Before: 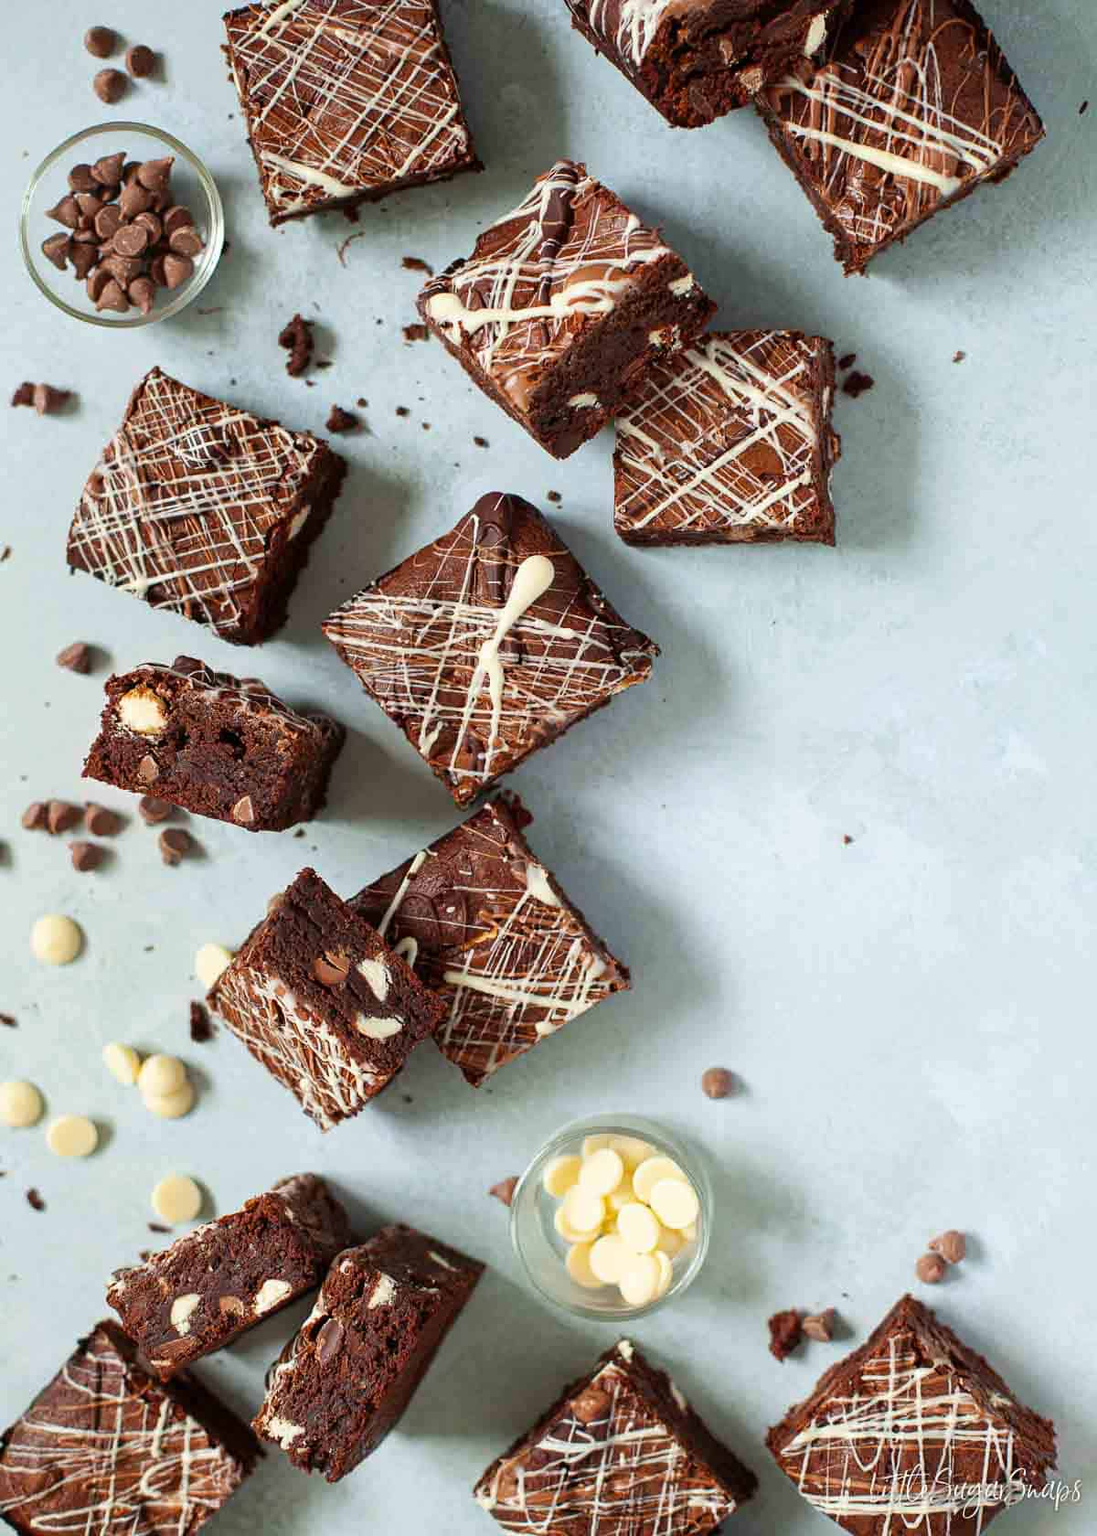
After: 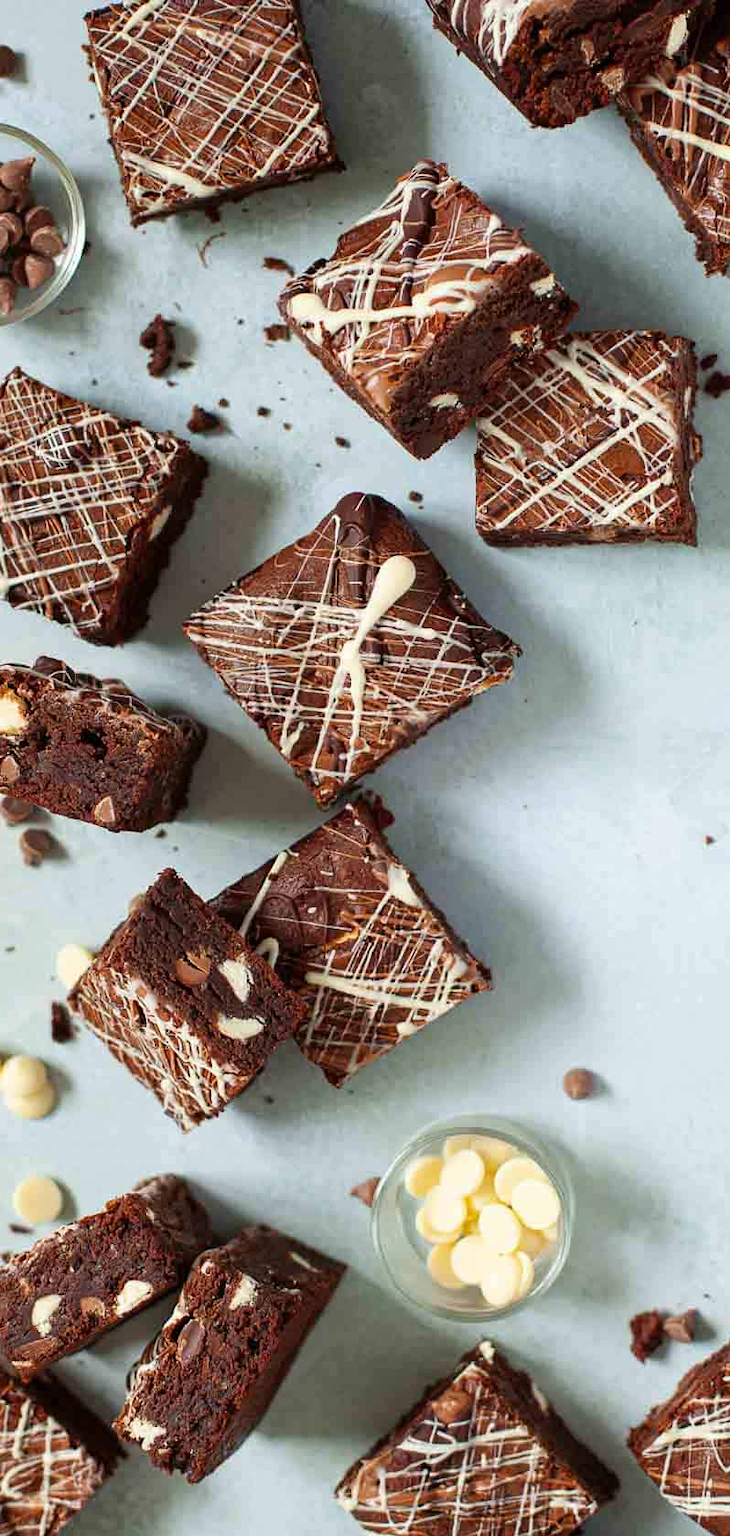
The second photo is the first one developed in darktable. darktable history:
crop and rotate: left 12.743%, right 20.657%
